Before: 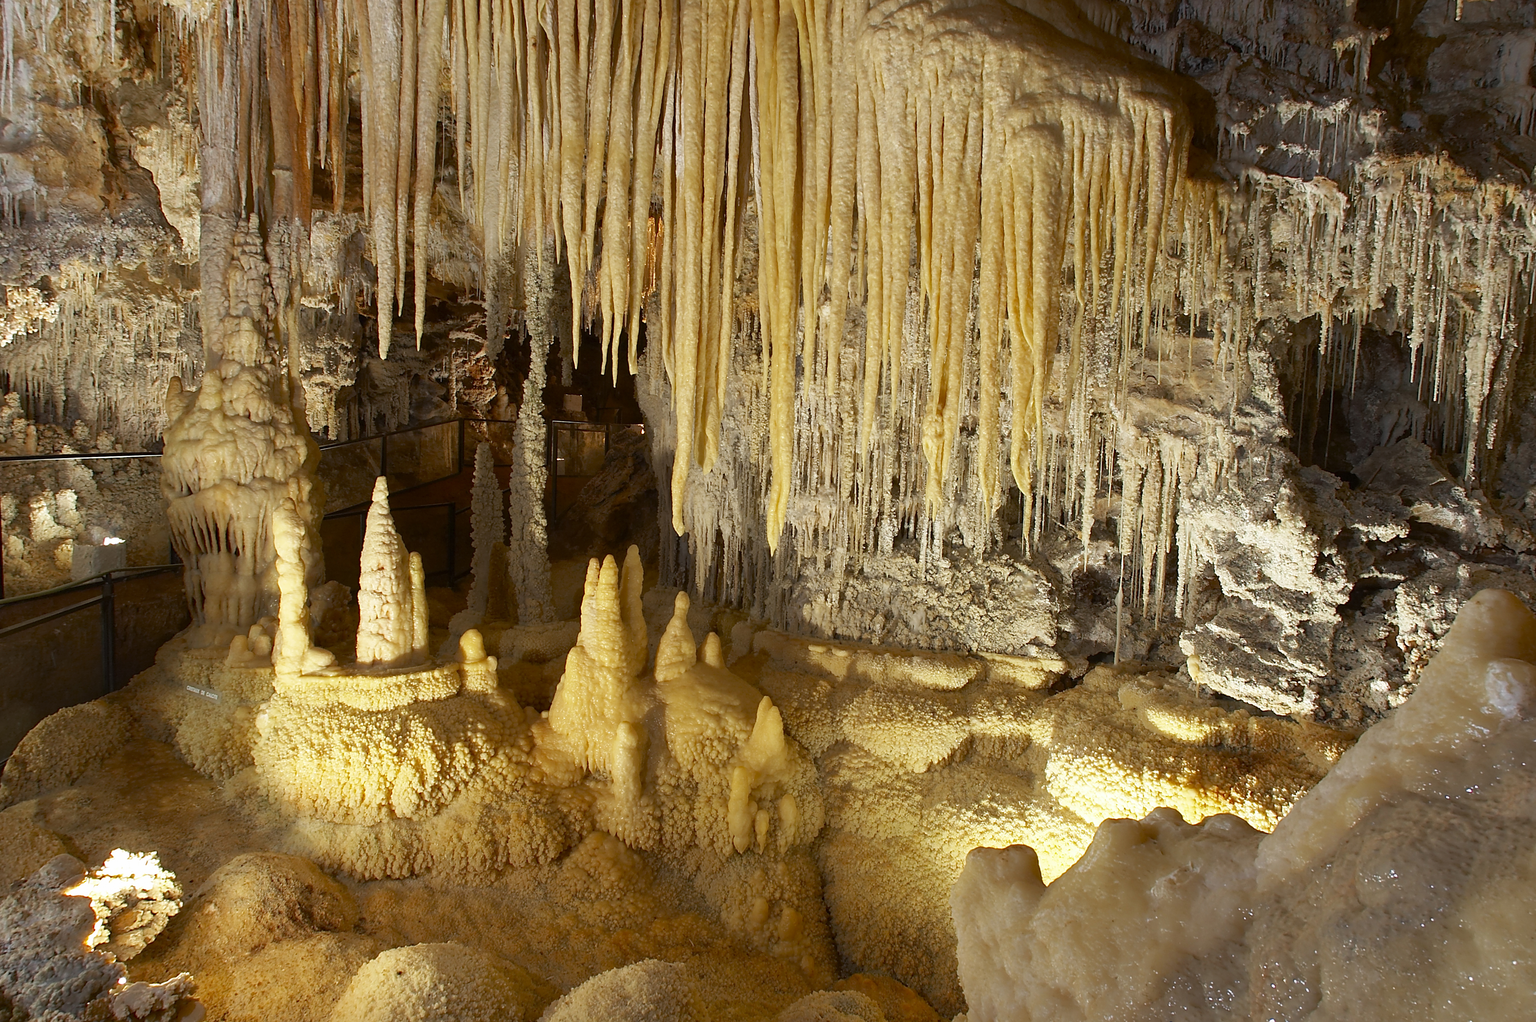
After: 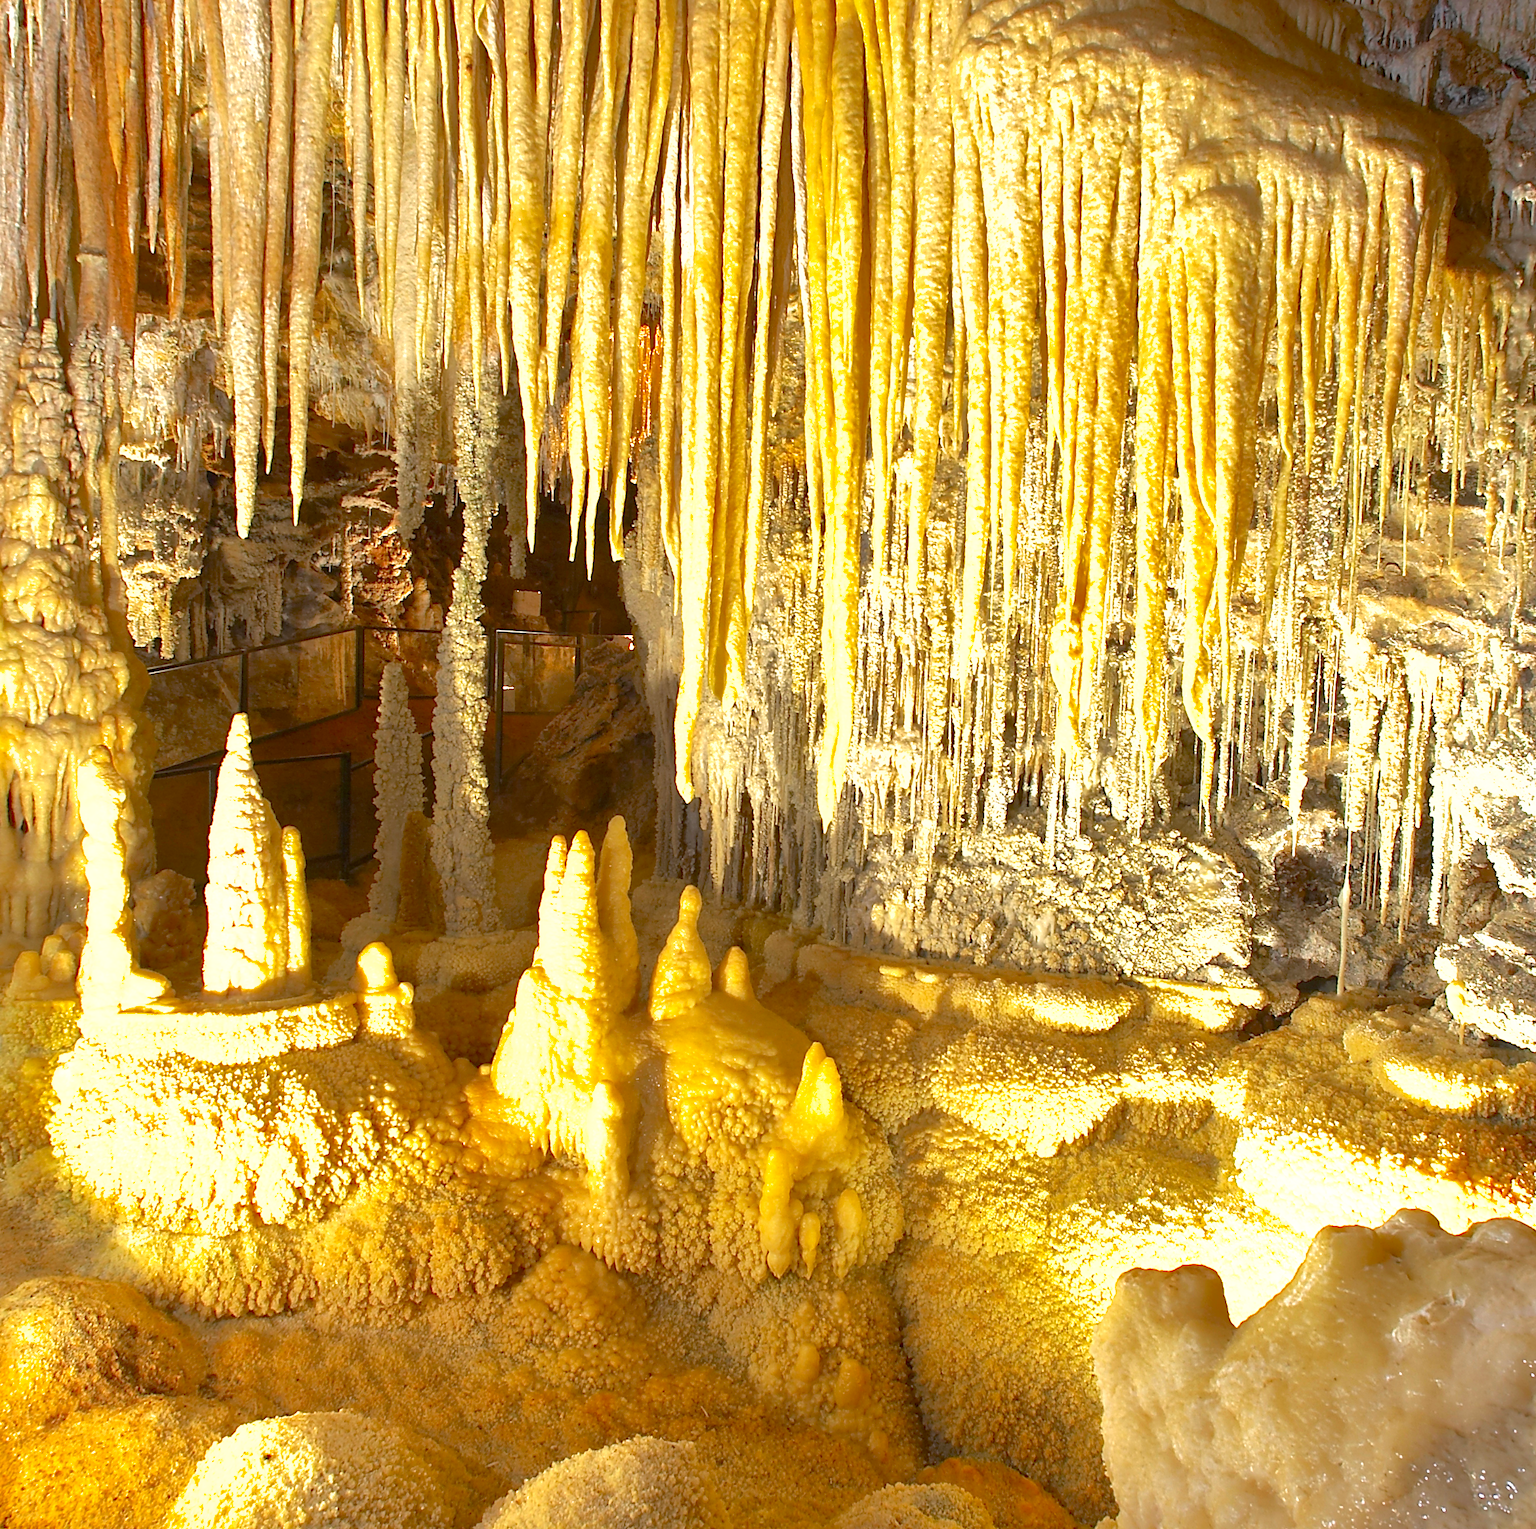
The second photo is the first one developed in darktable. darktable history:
shadows and highlights: shadows color adjustment 98.01%, highlights color adjustment 57.88%
crop and rotate: left 14.439%, right 18.741%
exposure: black level correction 0, exposure 1.199 EV, compensate highlight preservation false
color correction: highlights b* 0.068, saturation 1.28
